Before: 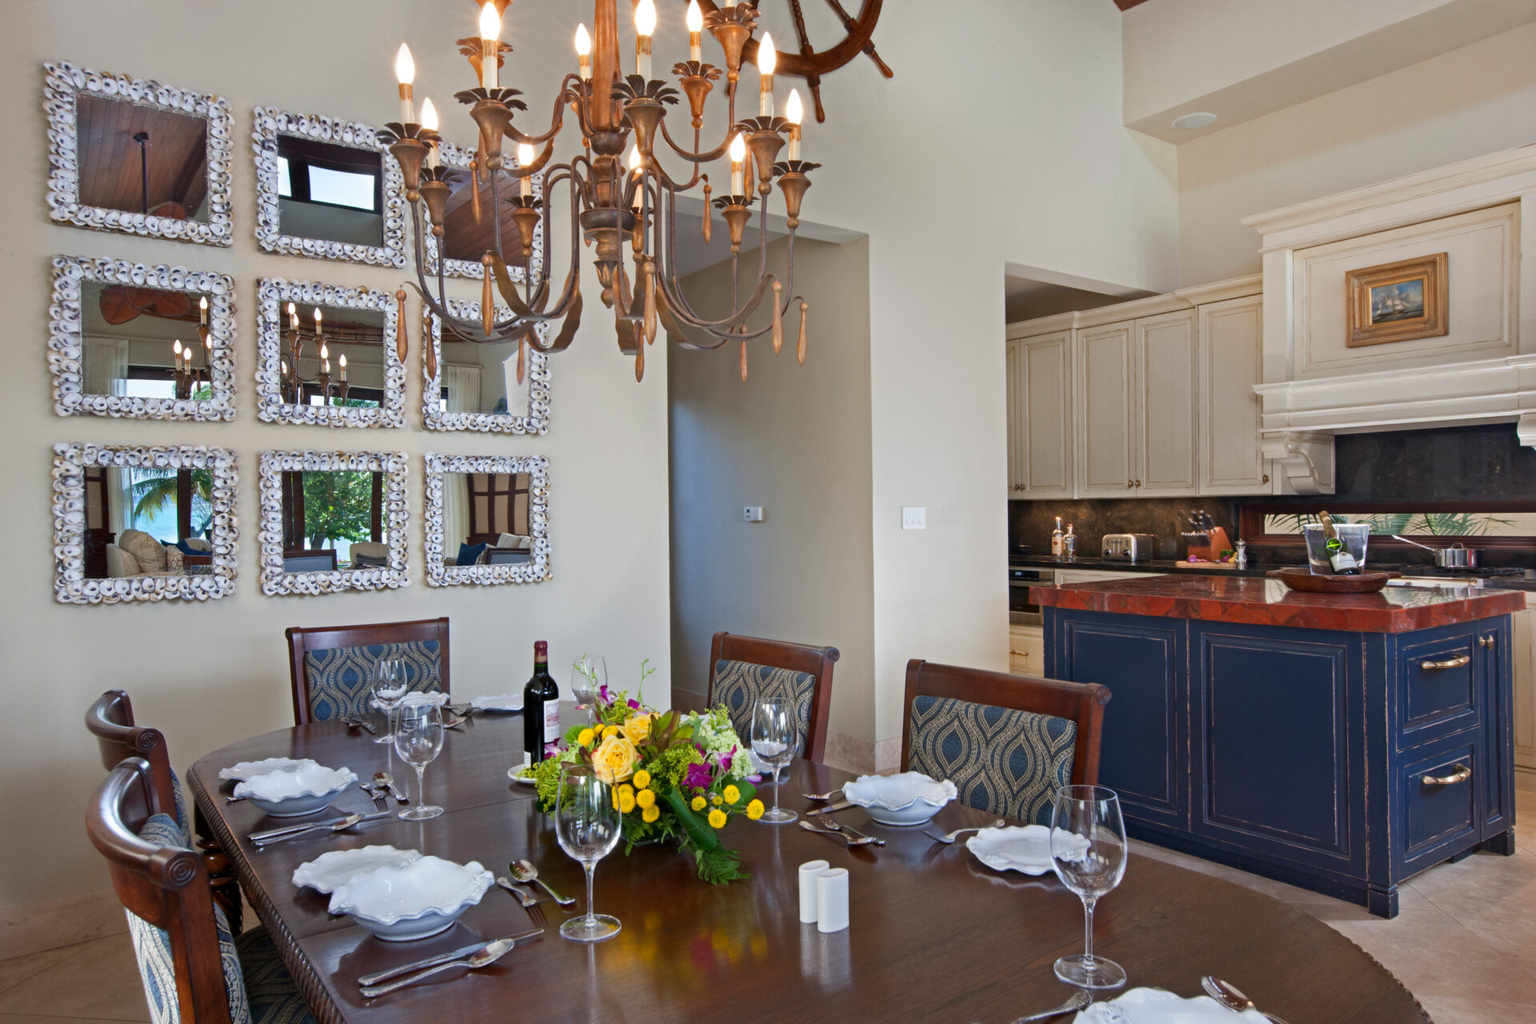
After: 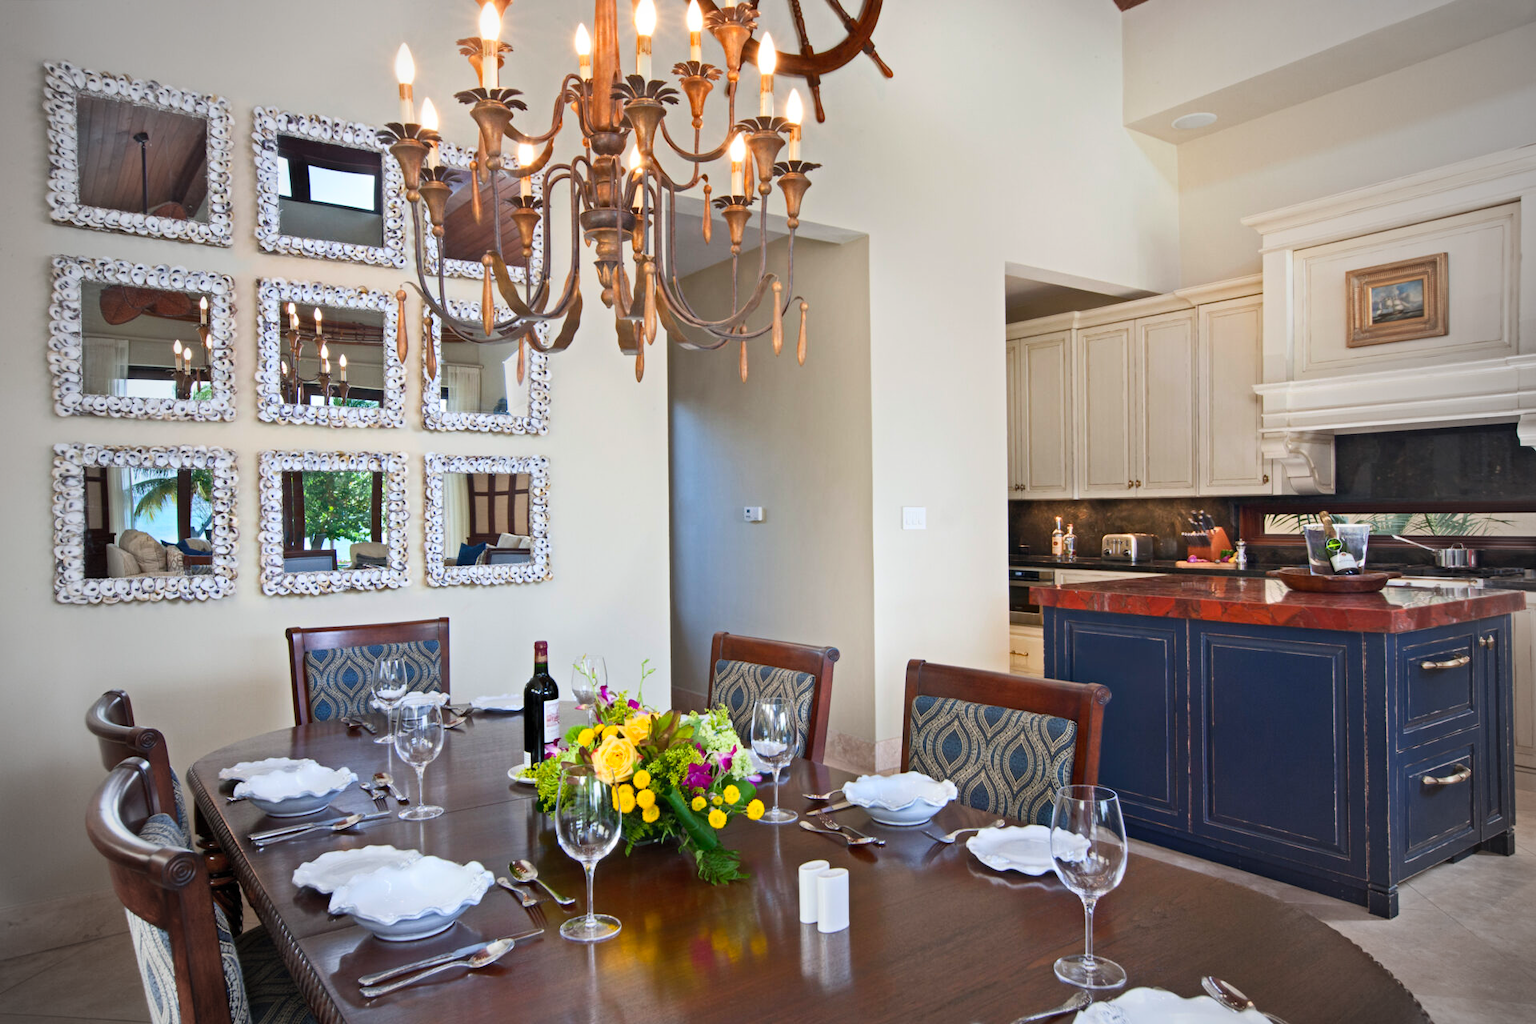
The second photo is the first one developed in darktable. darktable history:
contrast brightness saturation: contrast 0.2, brightness 0.16, saturation 0.22
vignetting: fall-off start 67.15%, brightness -0.442, saturation -0.691, width/height ratio 1.011, unbound false
